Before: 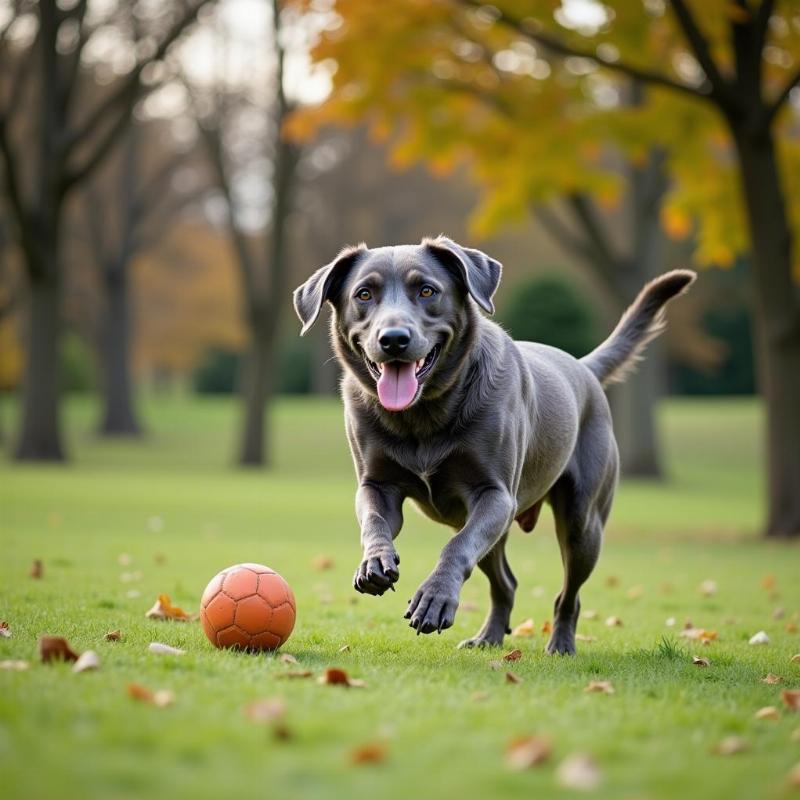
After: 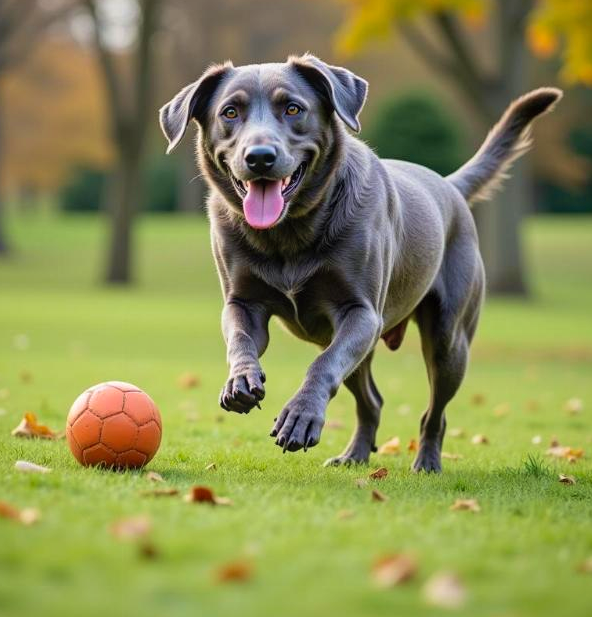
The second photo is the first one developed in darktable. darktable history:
contrast brightness saturation: contrast -0.1, brightness 0.05, saturation 0.08
crop: left 16.871%, top 22.857%, right 9.116%
velvia: on, module defaults
local contrast: shadows 94%
